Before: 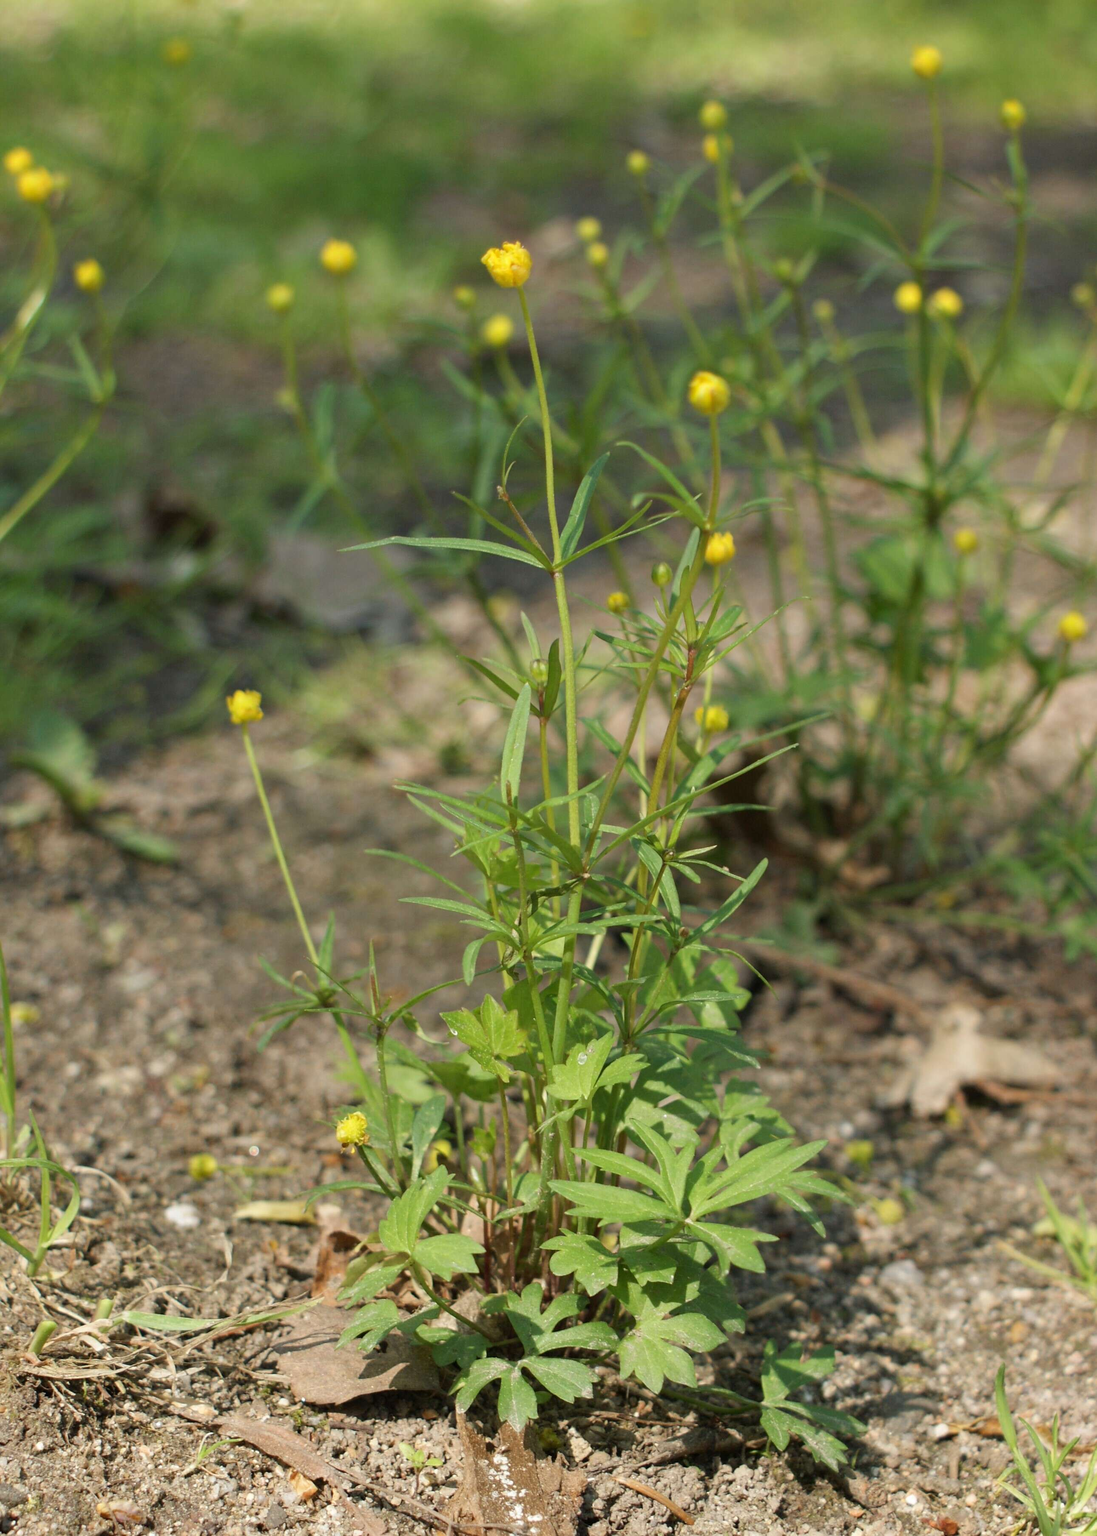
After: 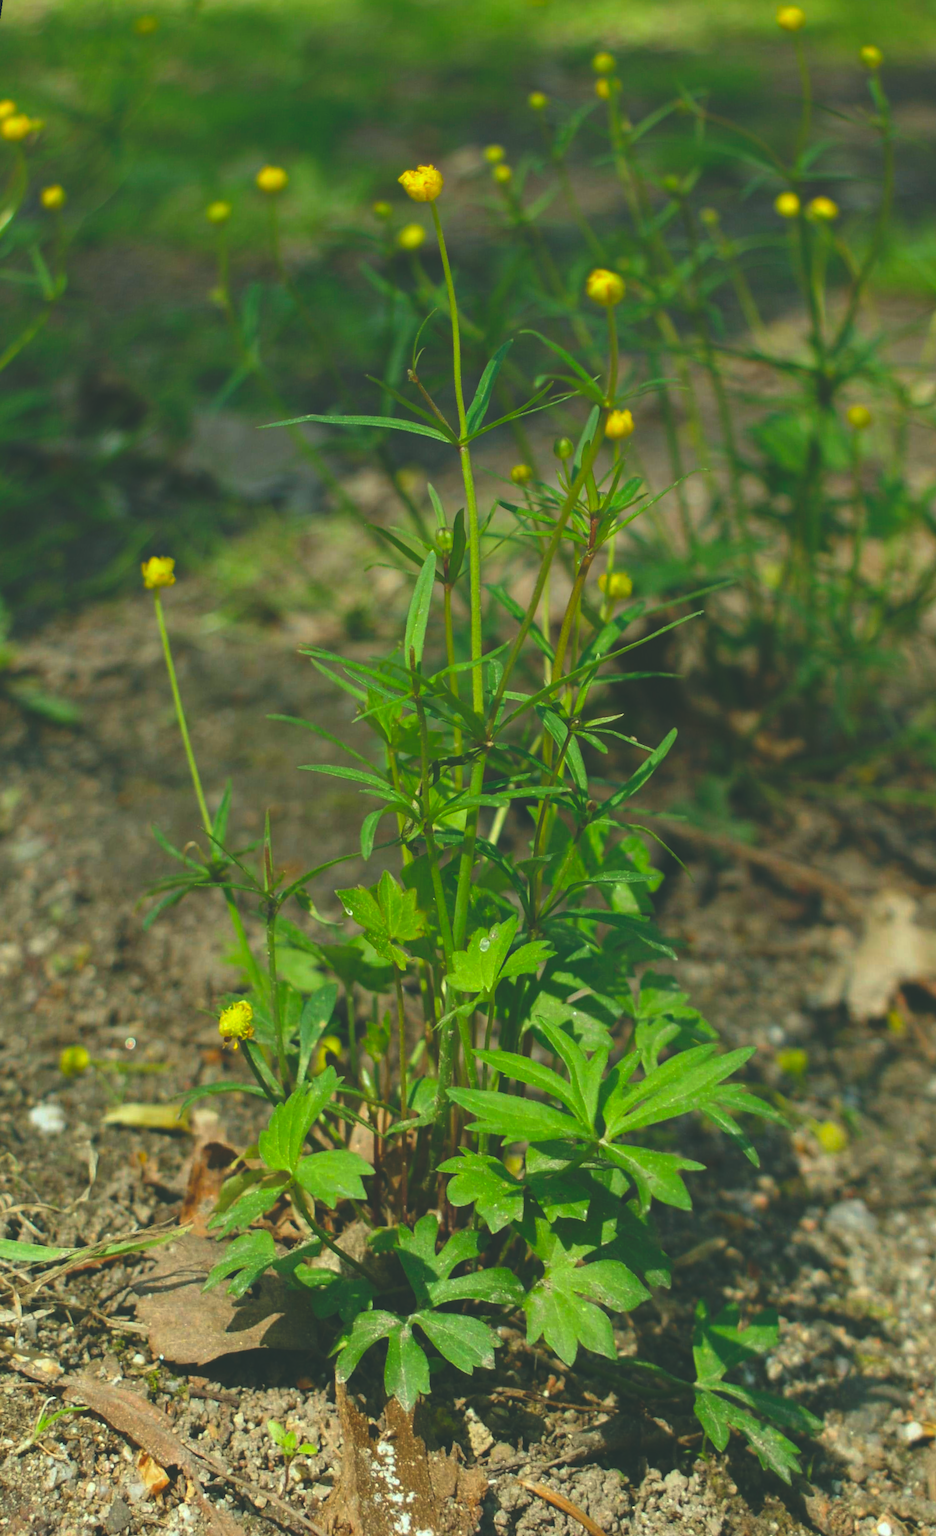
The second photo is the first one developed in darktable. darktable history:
color correction: highlights a* -7.33, highlights b* 1.26, shadows a* -3.55, saturation 1.4
rotate and perspective: rotation 0.72°, lens shift (vertical) -0.352, lens shift (horizontal) -0.051, crop left 0.152, crop right 0.859, crop top 0.019, crop bottom 0.964
rgb curve: curves: ch0 [(0, 0.186) (0.314, 0.284) (0.775, 0.708) (1, 1)], compensate middle gray true, preserve colors none
